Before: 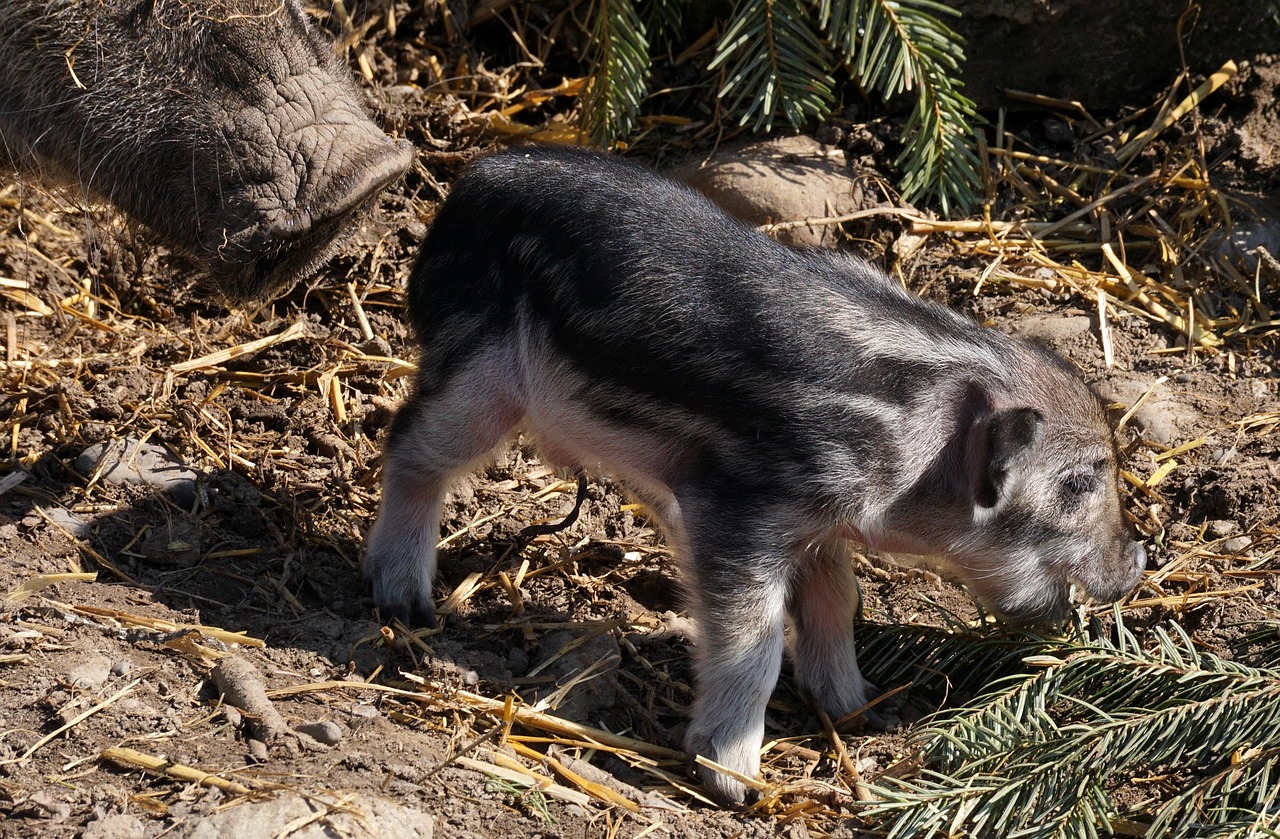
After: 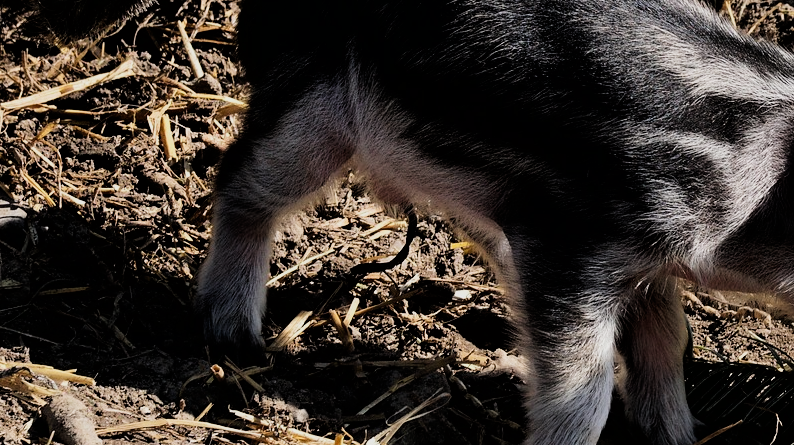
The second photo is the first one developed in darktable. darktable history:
filmic rgb: black relative exposure -5 EV, hardness 2.88, contrast 1.4, highlights saturation mix -30%
crop: left 13.312%, top 31.28%, right 24.627%, bottom 15.582%
